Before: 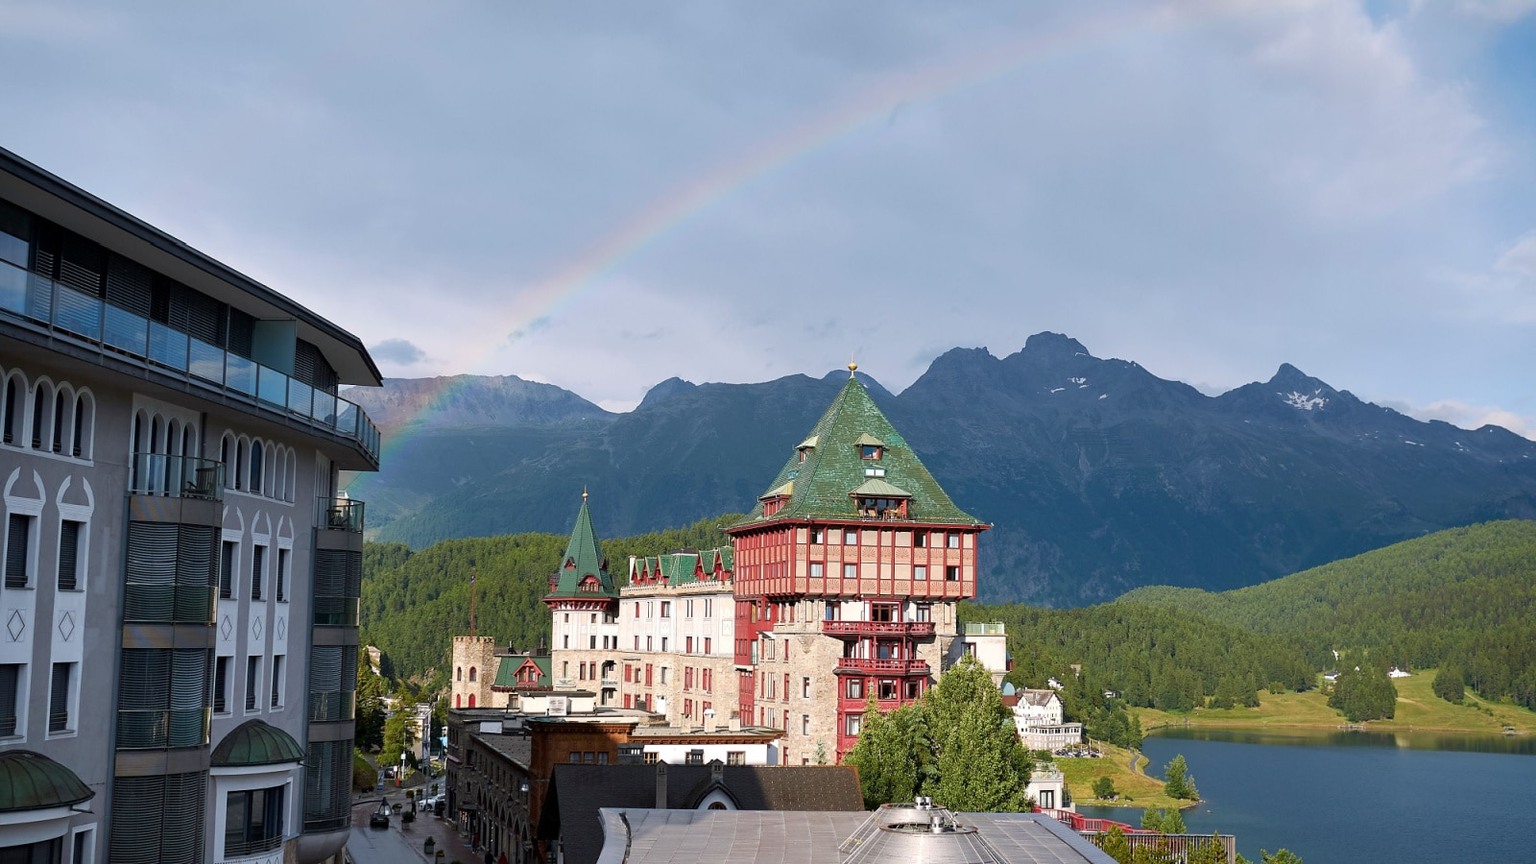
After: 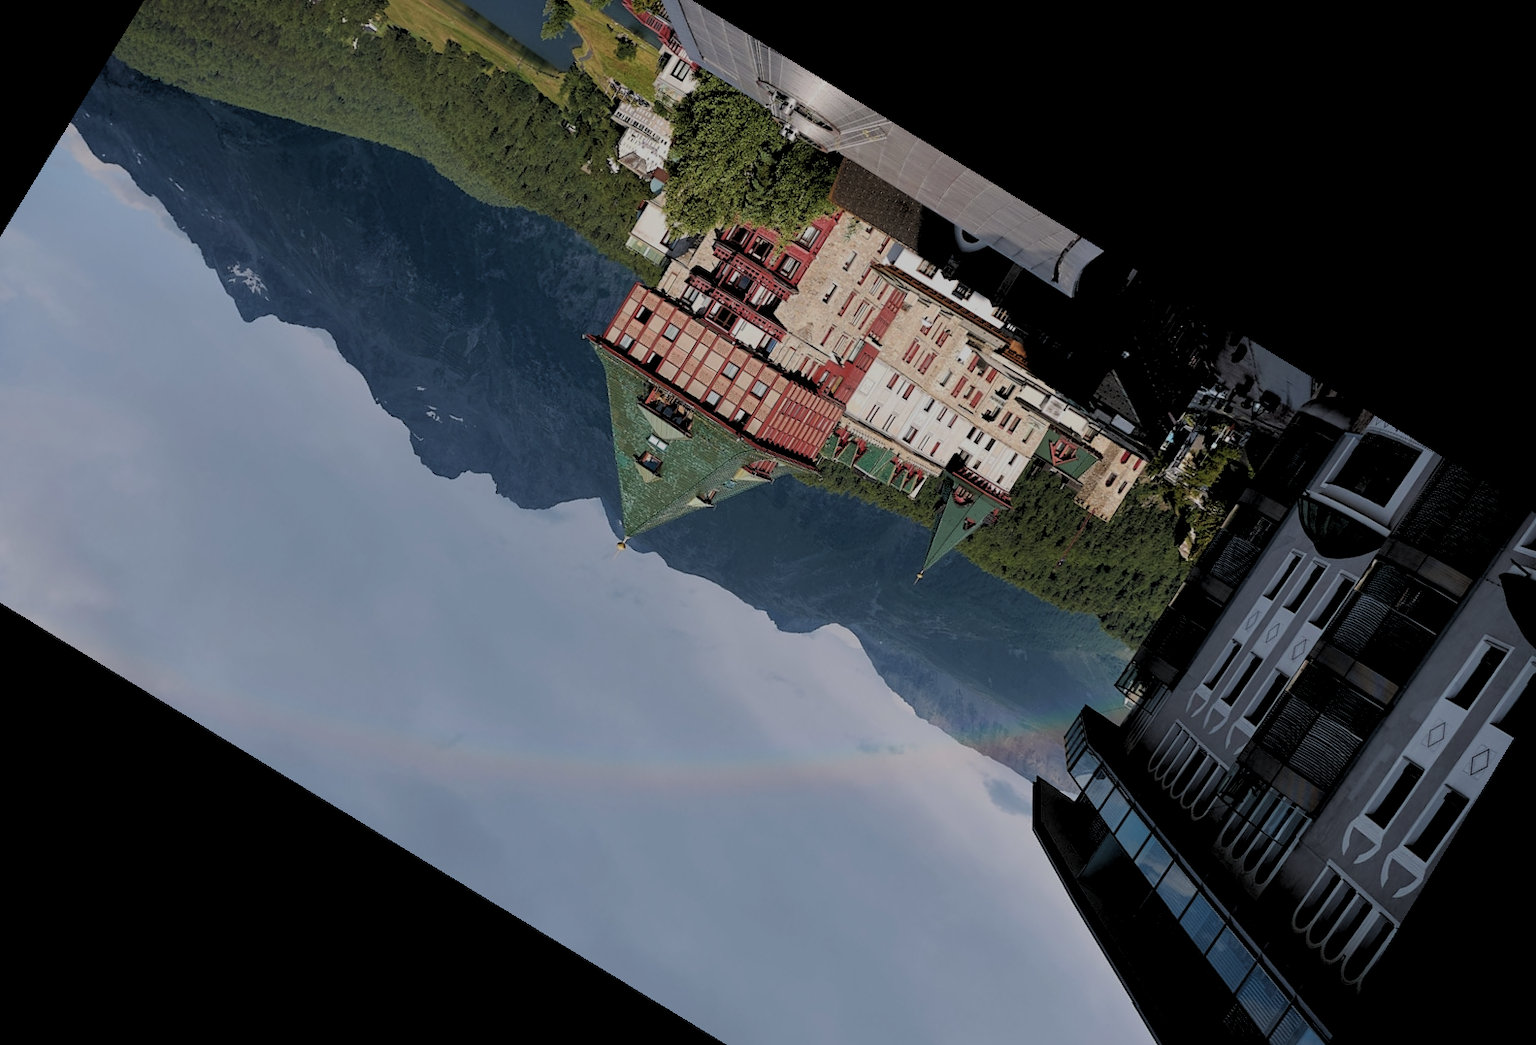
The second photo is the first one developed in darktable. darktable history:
rgb levels: levels [[0.029, 0.461, 0.922], [0, 0.5, 1], [0, 0.5, 1]]
crop and rotate: angle 148.68°, left 9.111%, top 15.603%, right 4.588%, bottom 17.041%
exposure: black level correction -0.016, exposure -1.018 EV, compensate highlight preservation false
